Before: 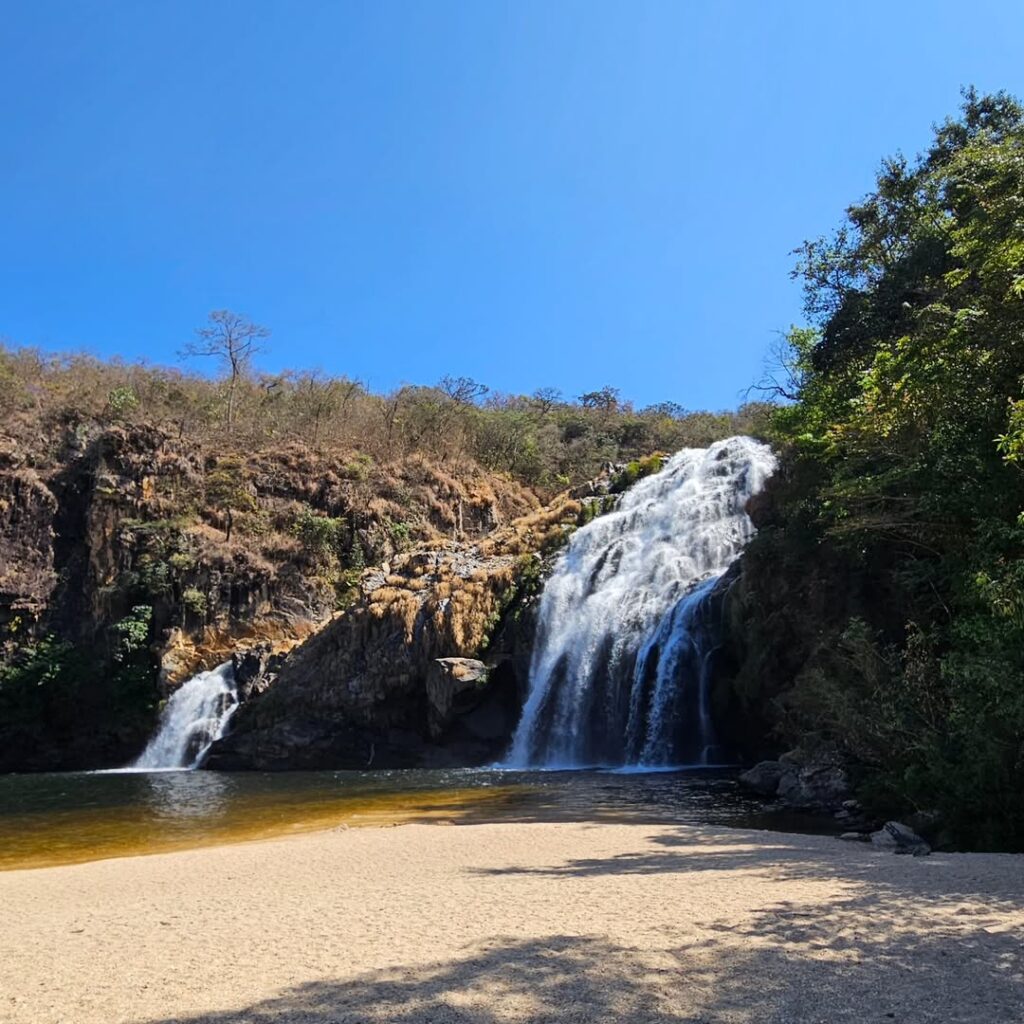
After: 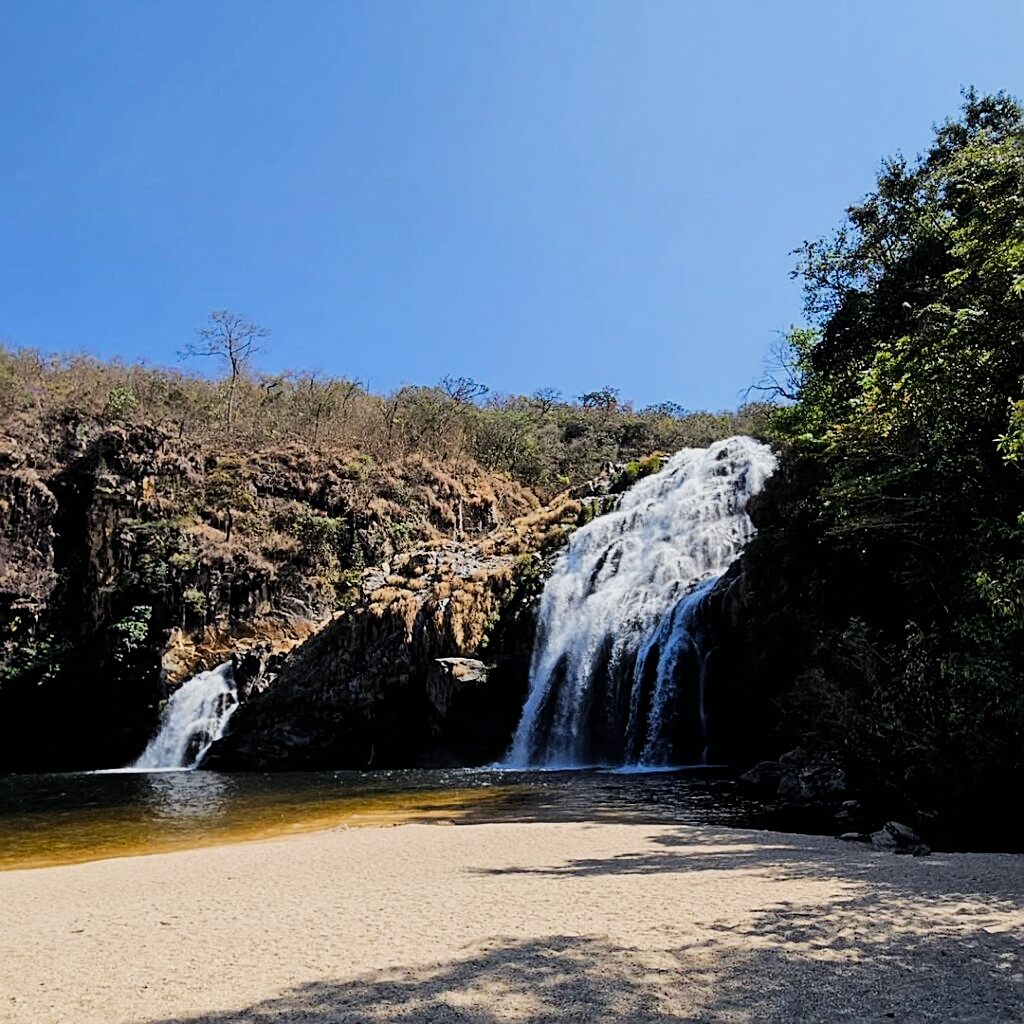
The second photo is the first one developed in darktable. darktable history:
filmic rgb: black relative exposure -5.1 EV, white relative exposure 3.53 EV, hardness 3.17, contrast 1.19, highlights saturation mix -48.87%, contrast in shadows safe
sharpen: on, module defaults
